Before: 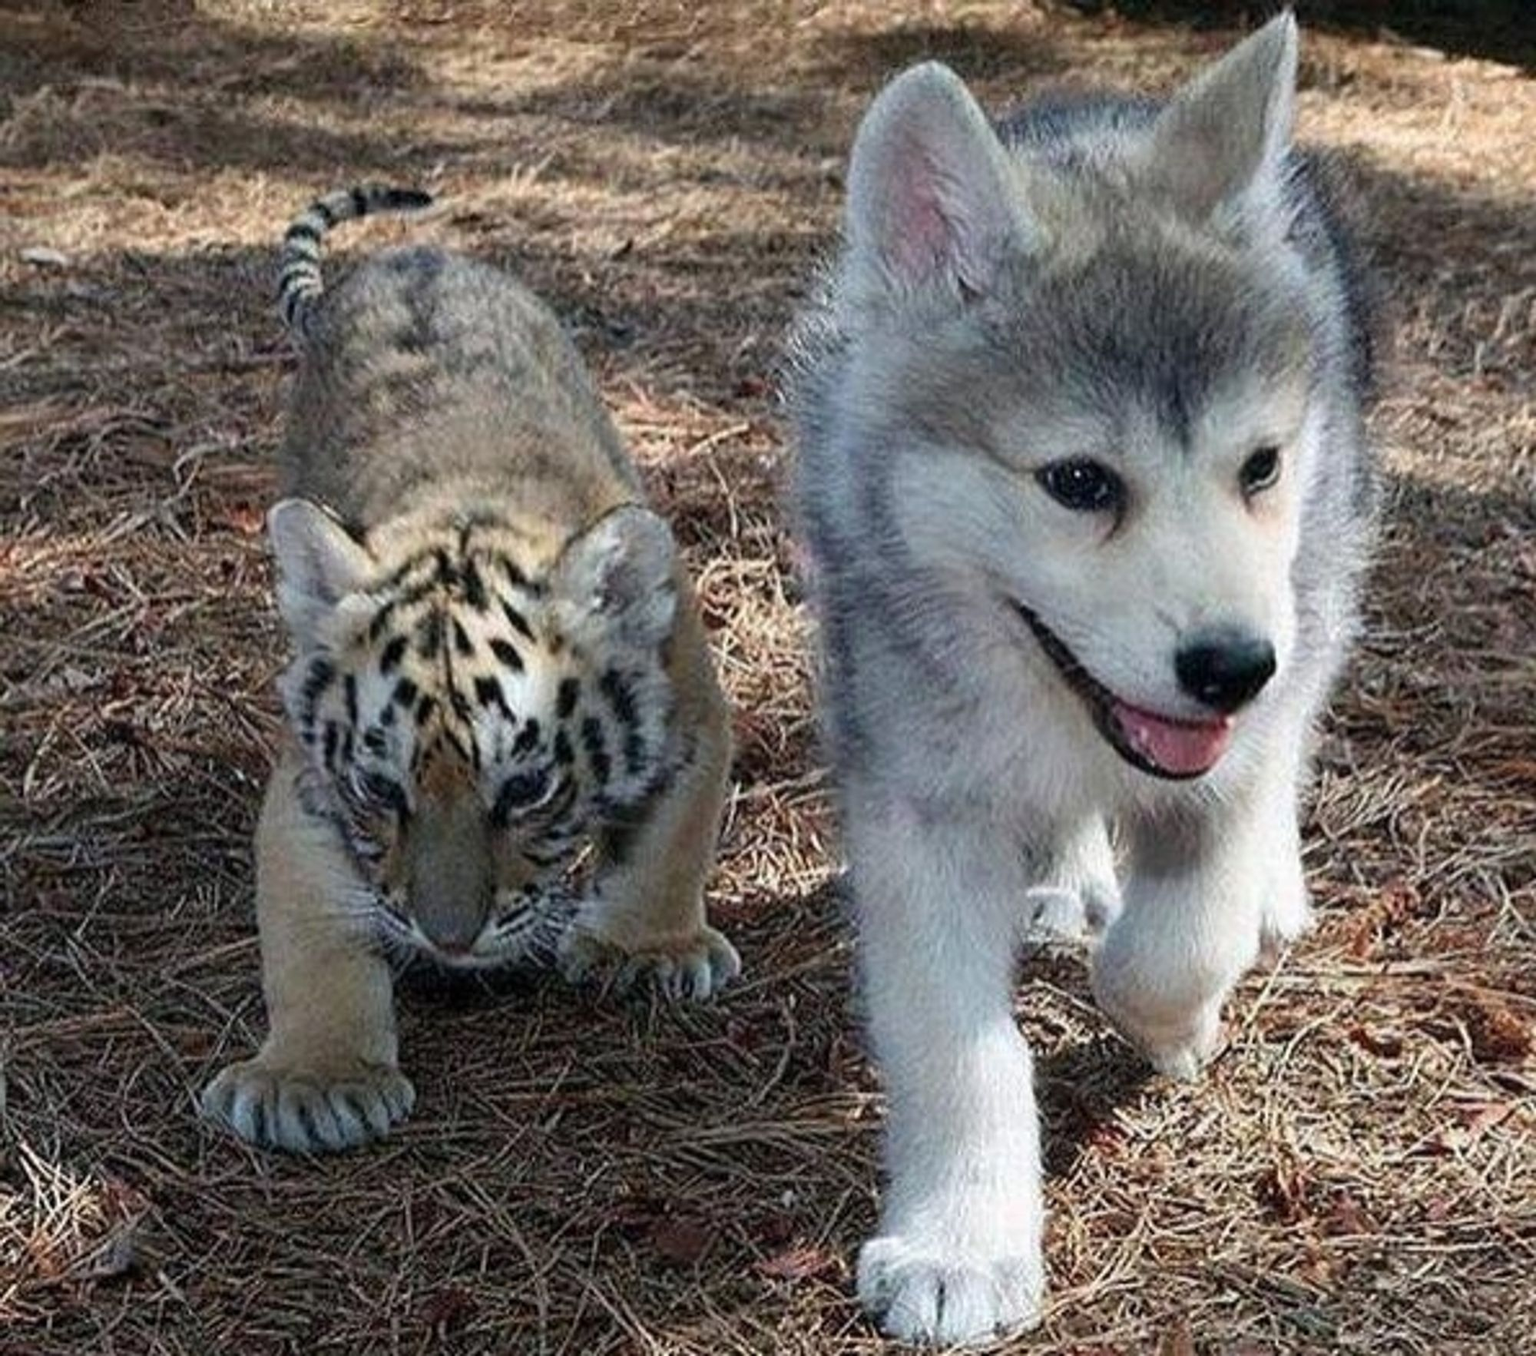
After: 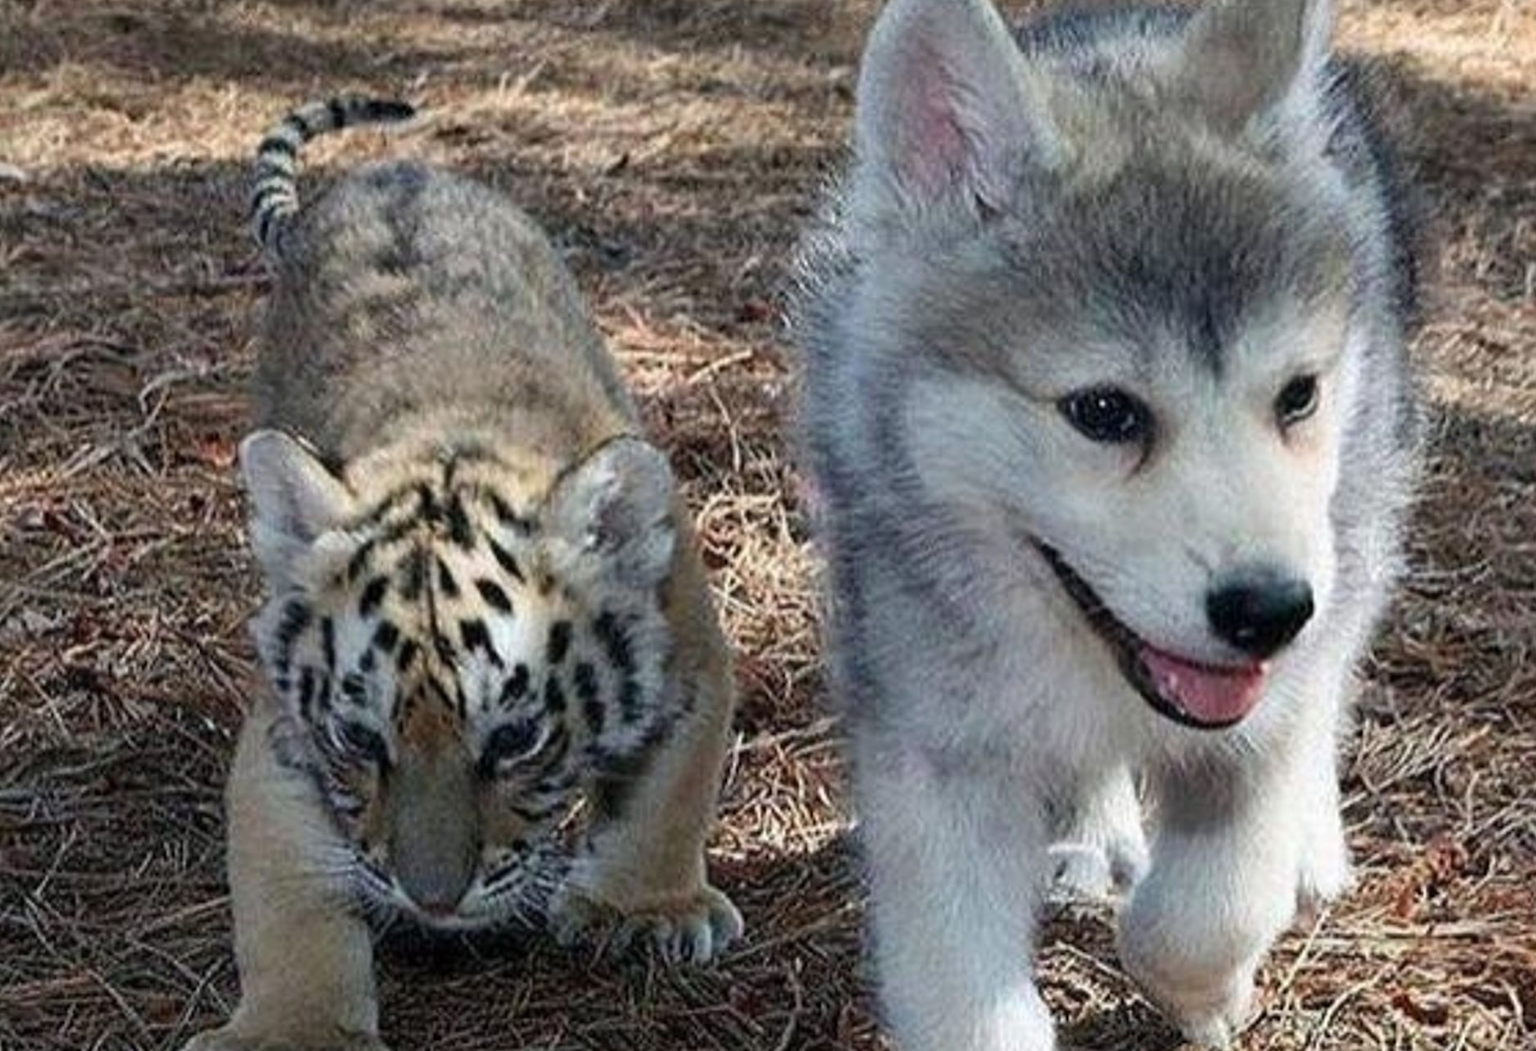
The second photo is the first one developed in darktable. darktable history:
crop: left 2.804%, top 7.055%, right 3.331%, bottom 20.139%
